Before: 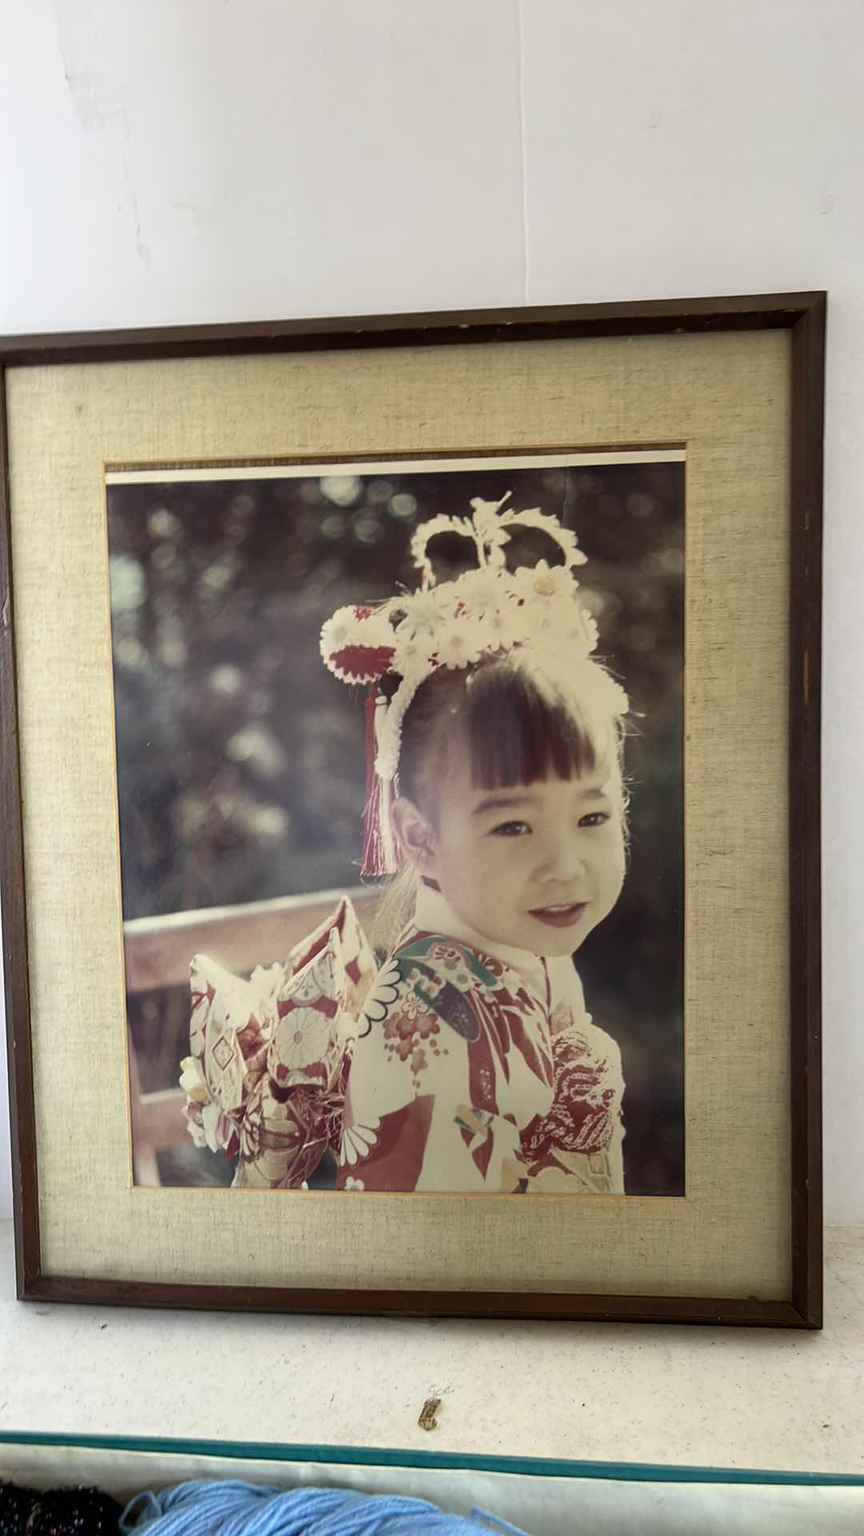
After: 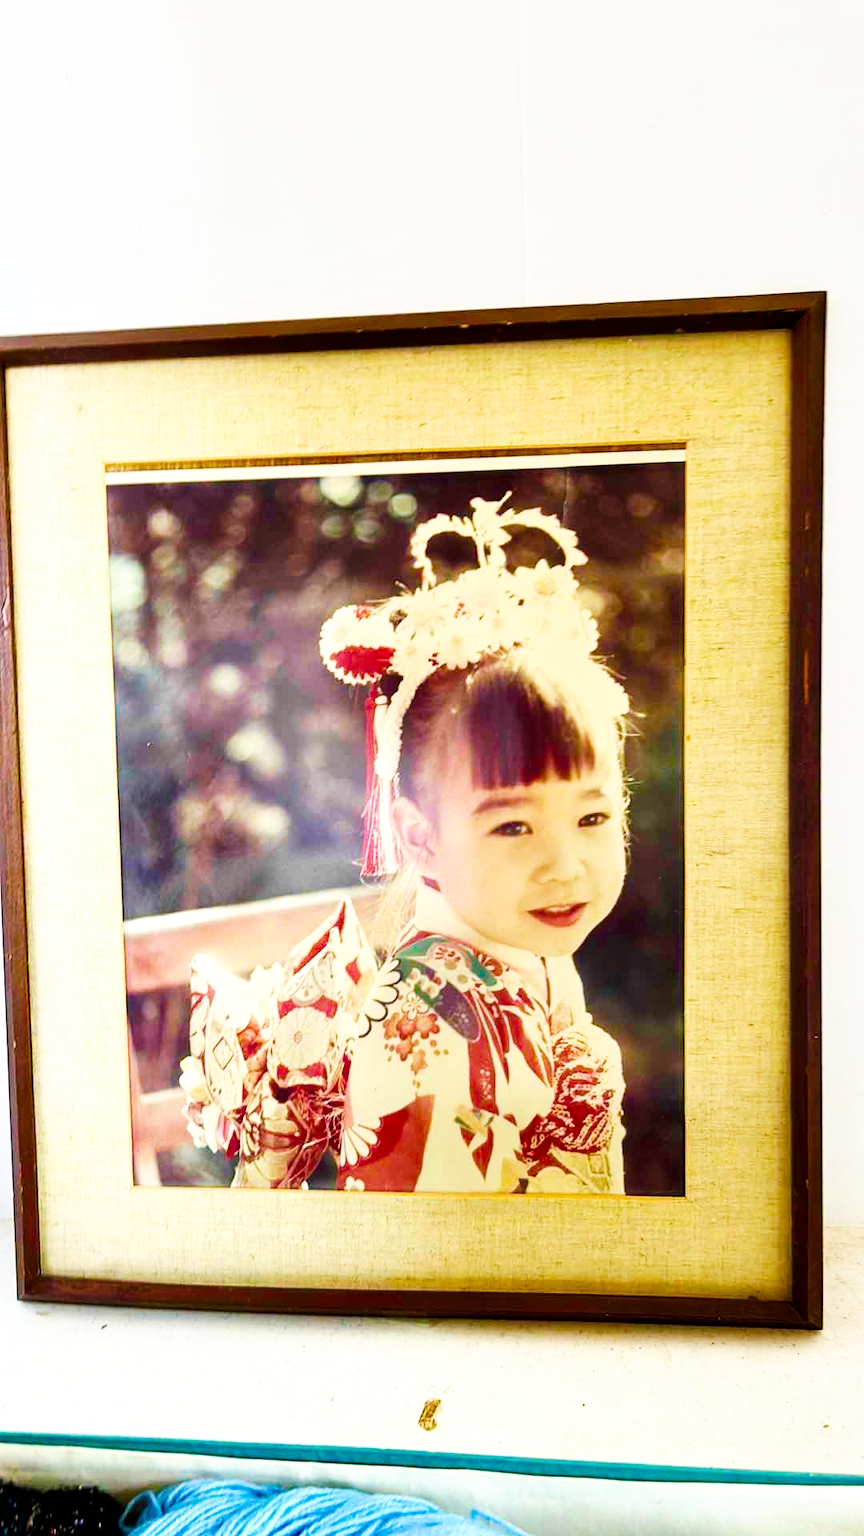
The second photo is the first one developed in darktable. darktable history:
velvia: strength 51.12%, mid-tones bias 0.504
local contrast: mode bilateral grid, contrast 21, coarseness 50, detail 119%, midtone range 0.2
base curve: curves: ch0 [(0, 0) (0.007, 0.004) (0.027, 0.03) (0.046, 0.07) (0.207, 0.54) (0.442, 0.872) (0.673, 0.972) (1, 1)], preserve colors none
